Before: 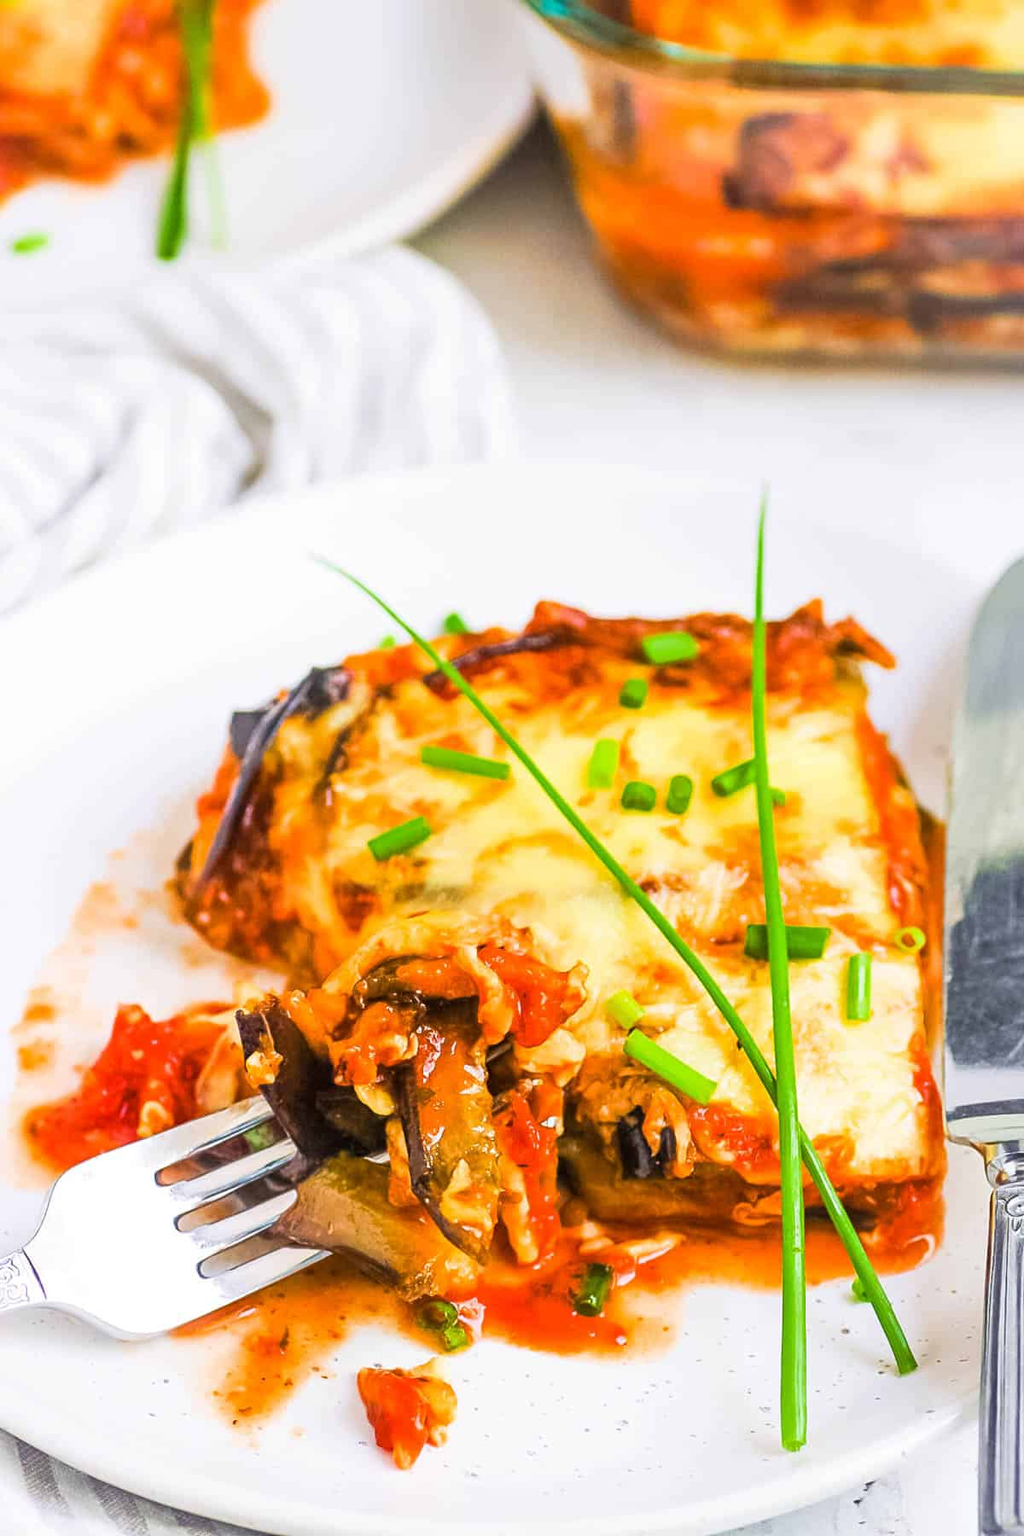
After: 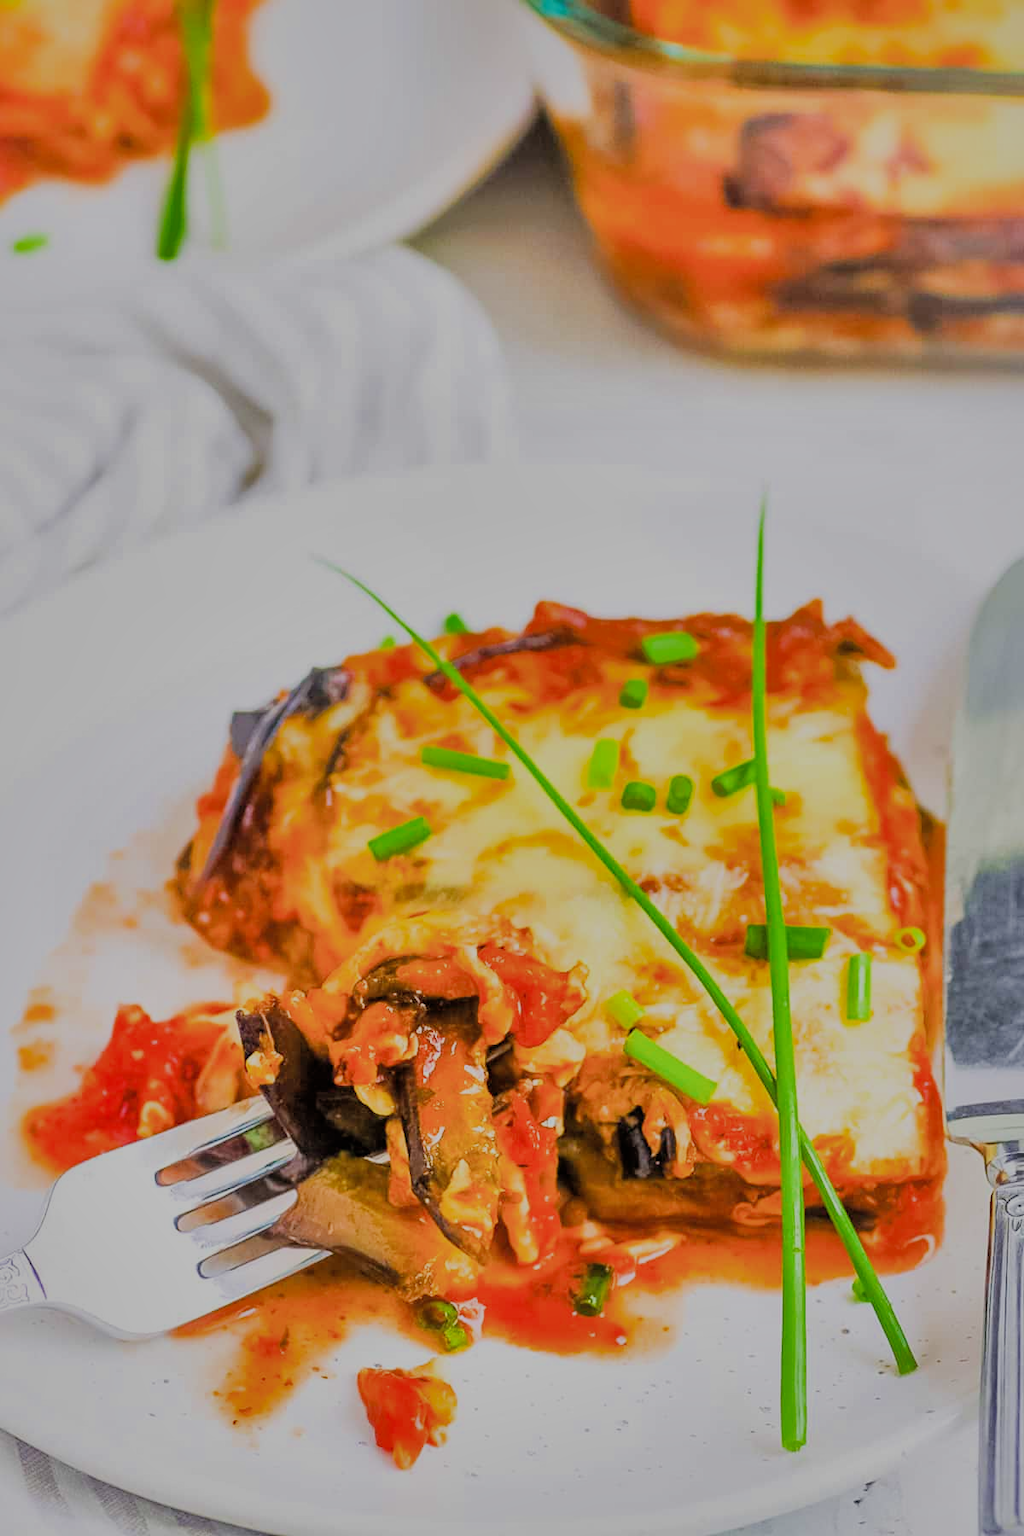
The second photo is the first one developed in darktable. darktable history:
filmic rgb: black relative exposure -7.13 EV, white relative exposure 5.39 EV, hardness 3.02
shadows and highlights: shadows 40.22, highlights -59.87, highlights color adjustment 49.88%
